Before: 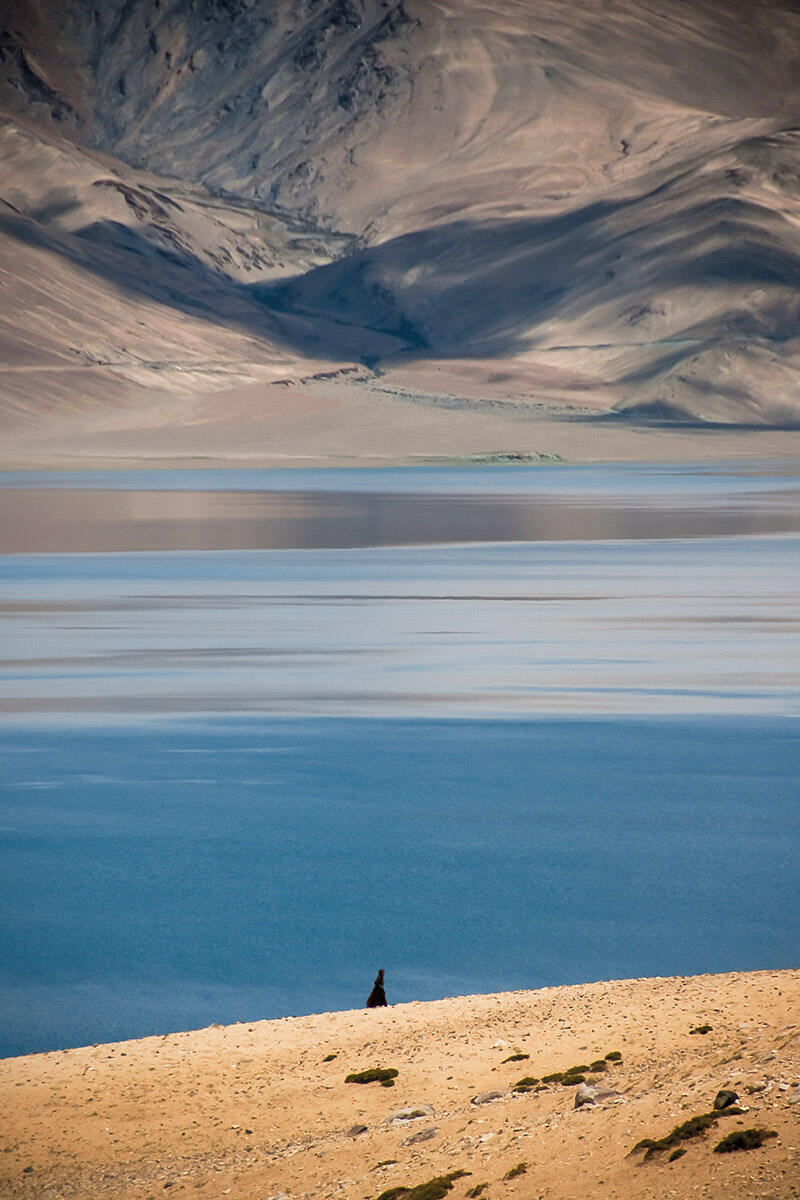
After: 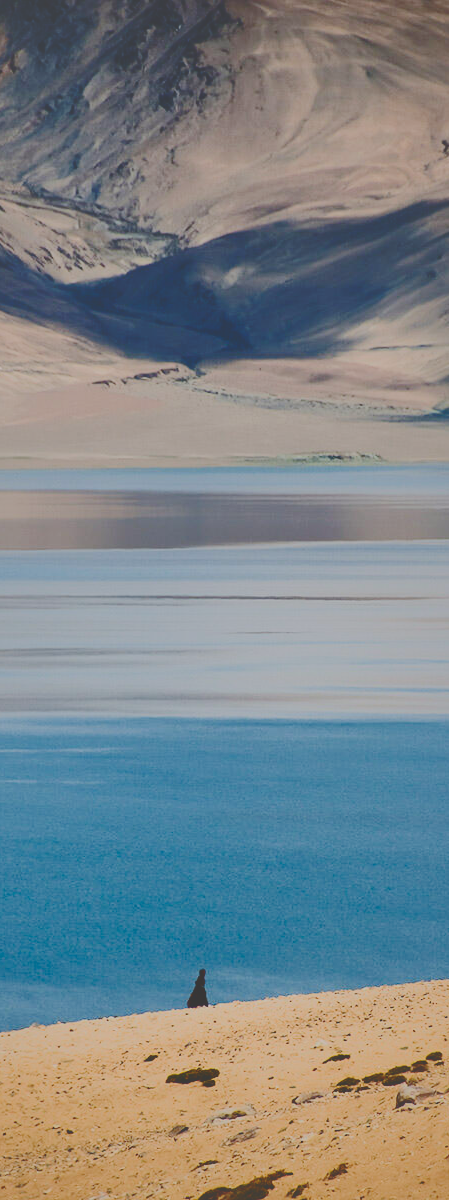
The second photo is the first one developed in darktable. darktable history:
shadows and highlights: on, module defaults
crop and rotate: left 22.417%, right 21.427%
base curve: curves: ch0 [(0, 0.024) (0.055, 0.065) (0.121, 0.166) (0.236, 0.319) (0.693, 0.726) (1, 1)], preserve colors none
tone curve: curves: ch0 [(0, 0.23) (0.125, 0.207) (0.245, 0.227) (0.736, 0.695) (1, 0.824)], color space Lab, independent channels, preserve colors none
